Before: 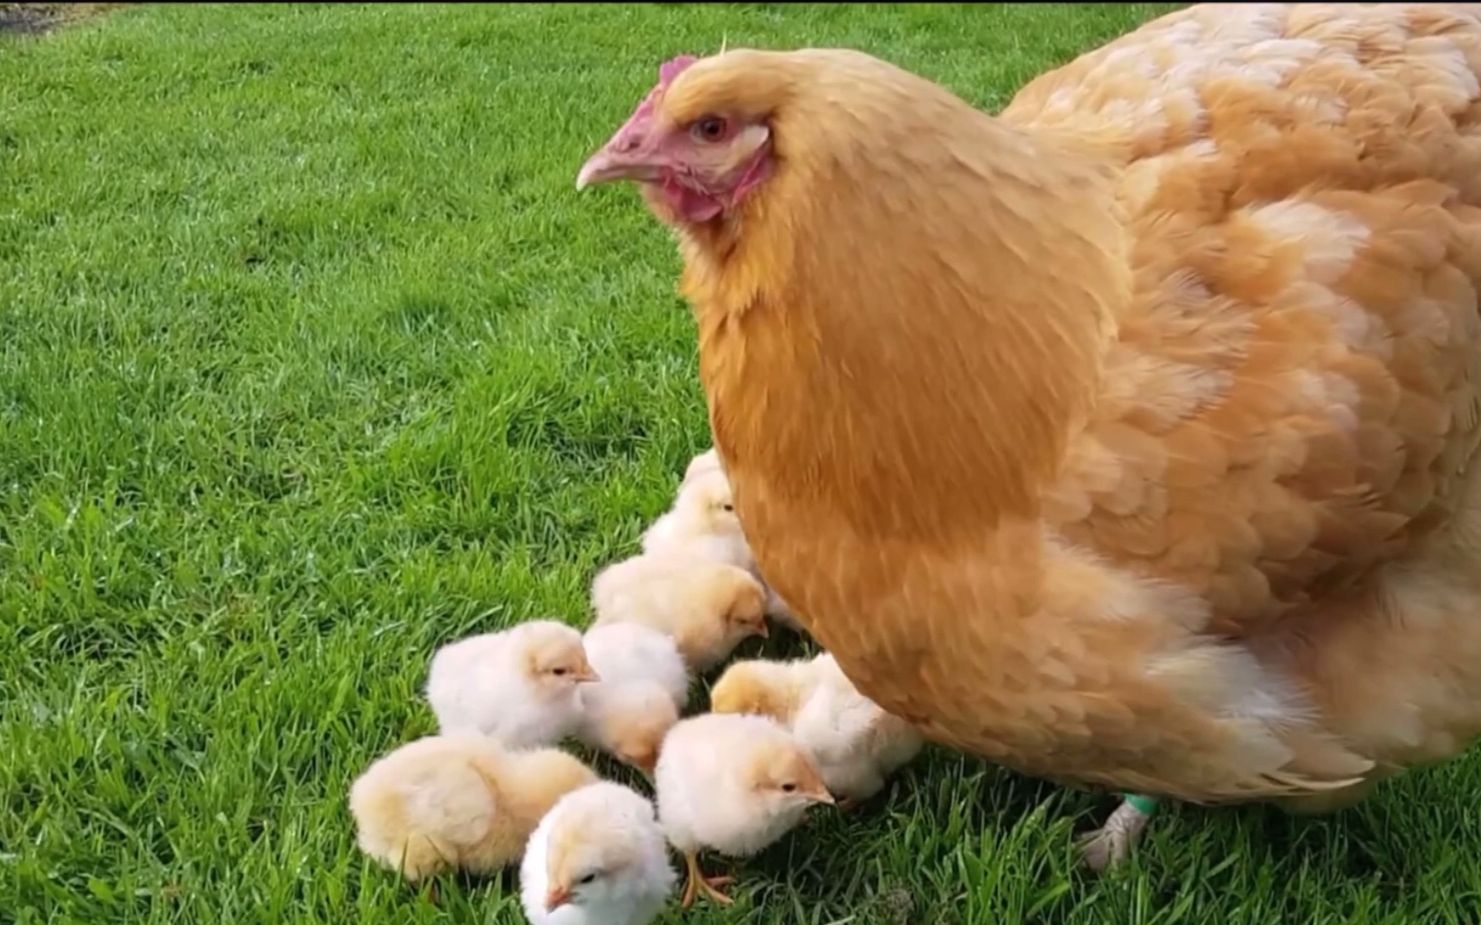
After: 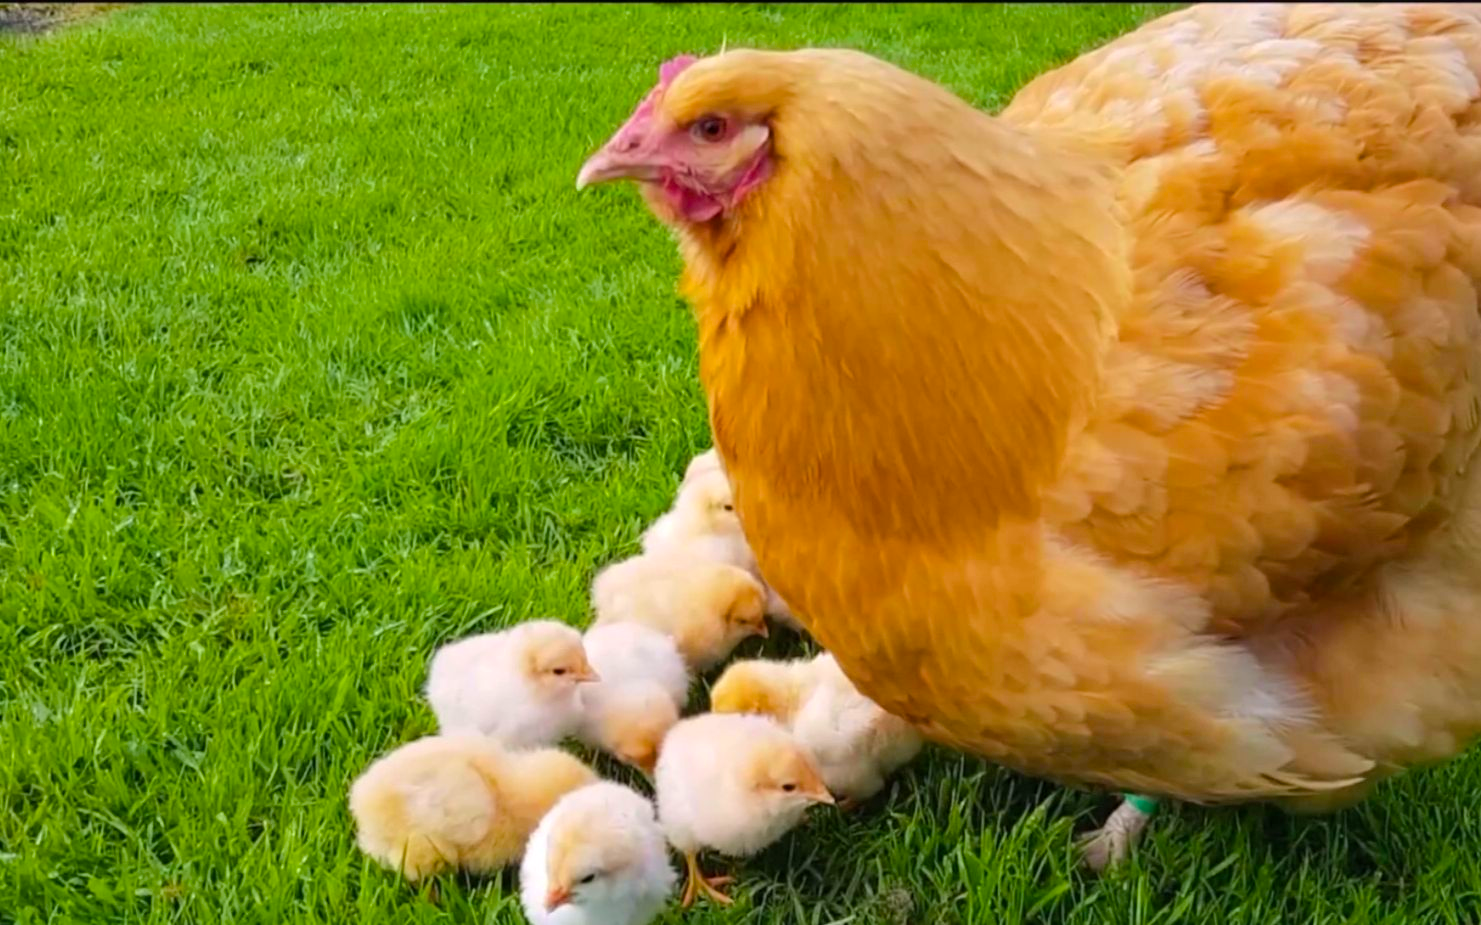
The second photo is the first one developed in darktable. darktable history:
color balance rgb: perceptual saturation grading › global saturation 25.205%, perceptual brilliance grading › mid-tones 9.49%, perceptual brilliance grading › shadows 15.212%, global vibrance 23.02%
